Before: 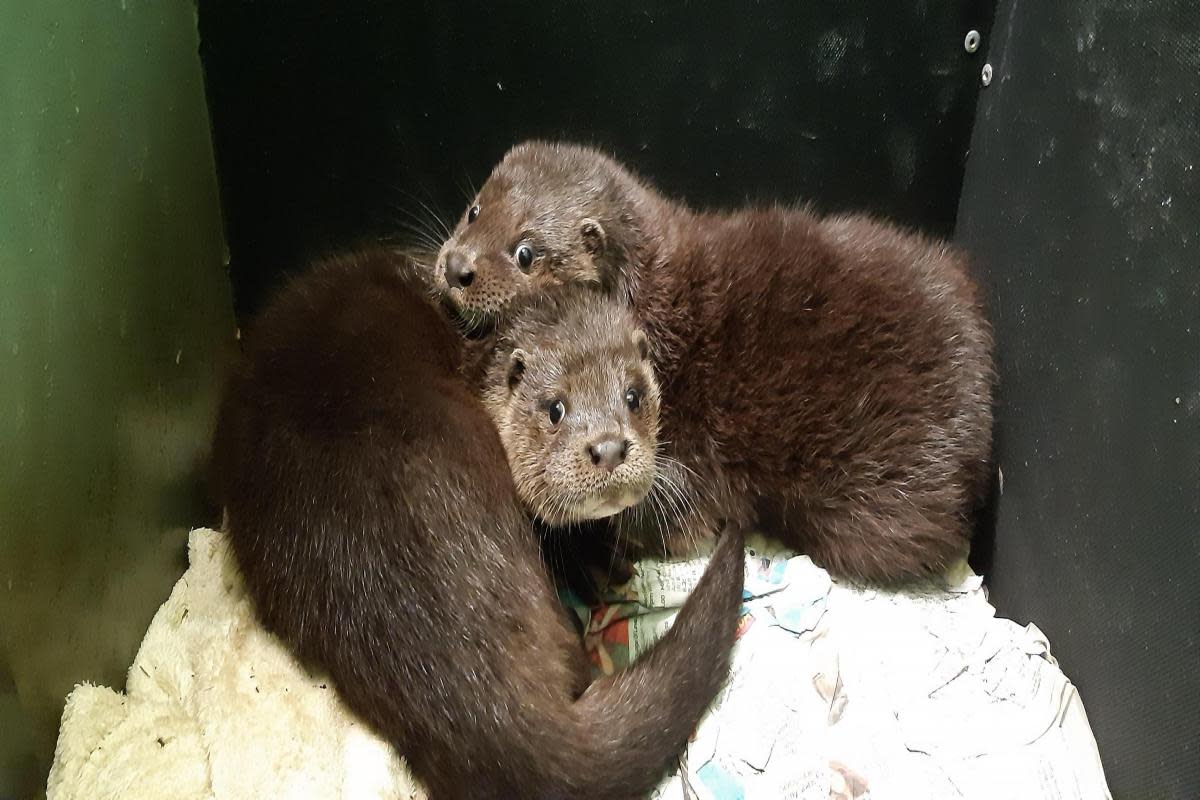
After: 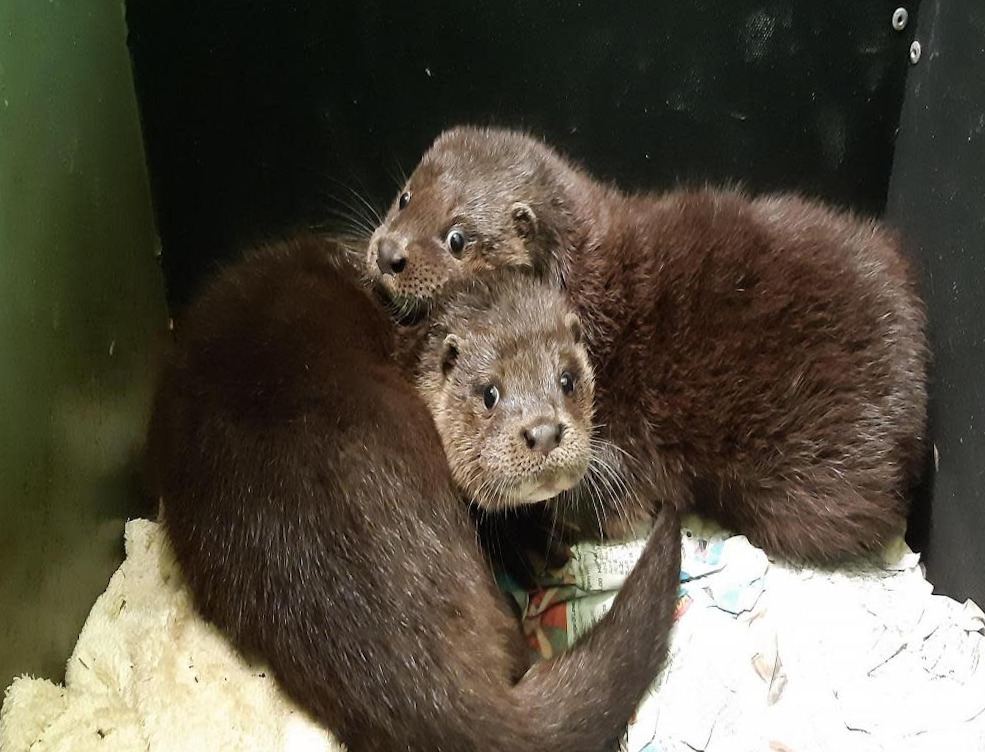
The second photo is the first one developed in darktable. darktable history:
crop and rotate: angle 0.989°, left 4.36%, top 0.827%, right 11.37%, bottom 2.663%
